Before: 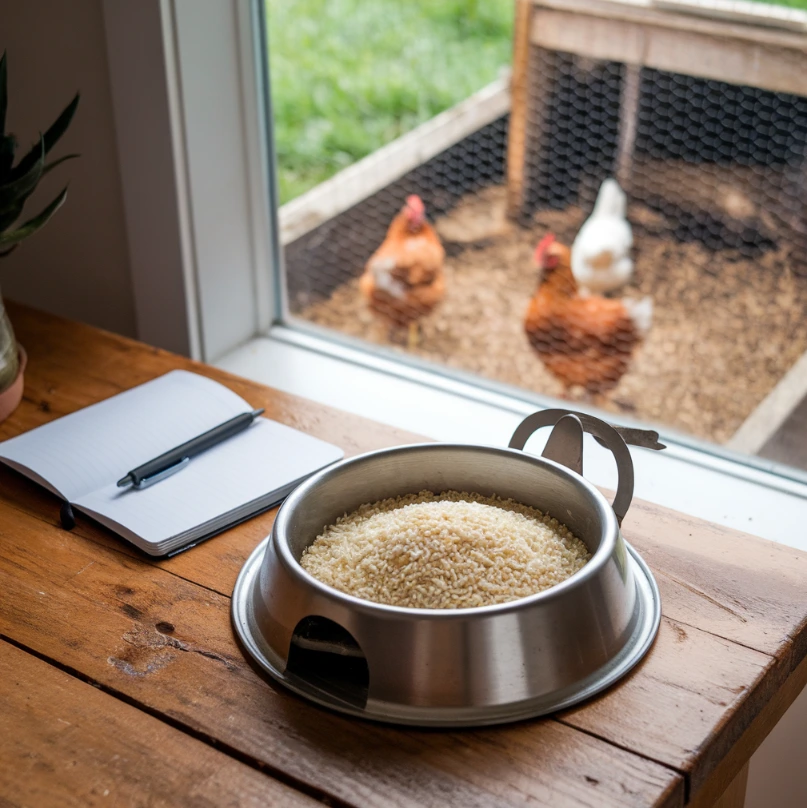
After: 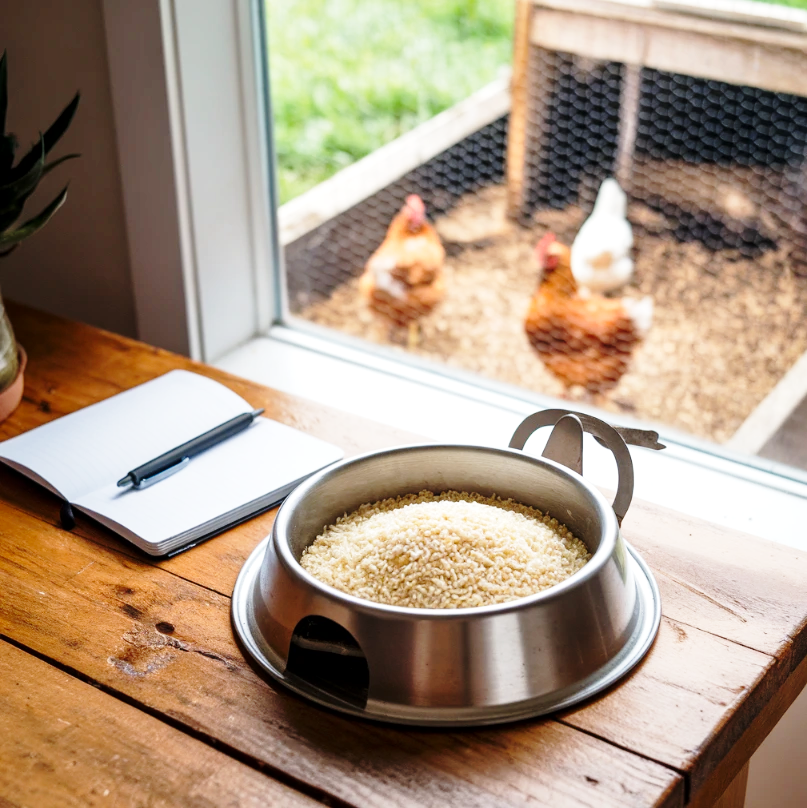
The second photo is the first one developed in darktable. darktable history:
base curve: curves: ch0 [(0, 0) (0.028, 0.03) (0.121, 0.232) (0.46, 0.748) (0.859, 0.968) (1, 1)], preserve colors none
local contrast: mode bilateral grid, contrast 20, coarseness 50, detail 120%, midtone range 0.2
